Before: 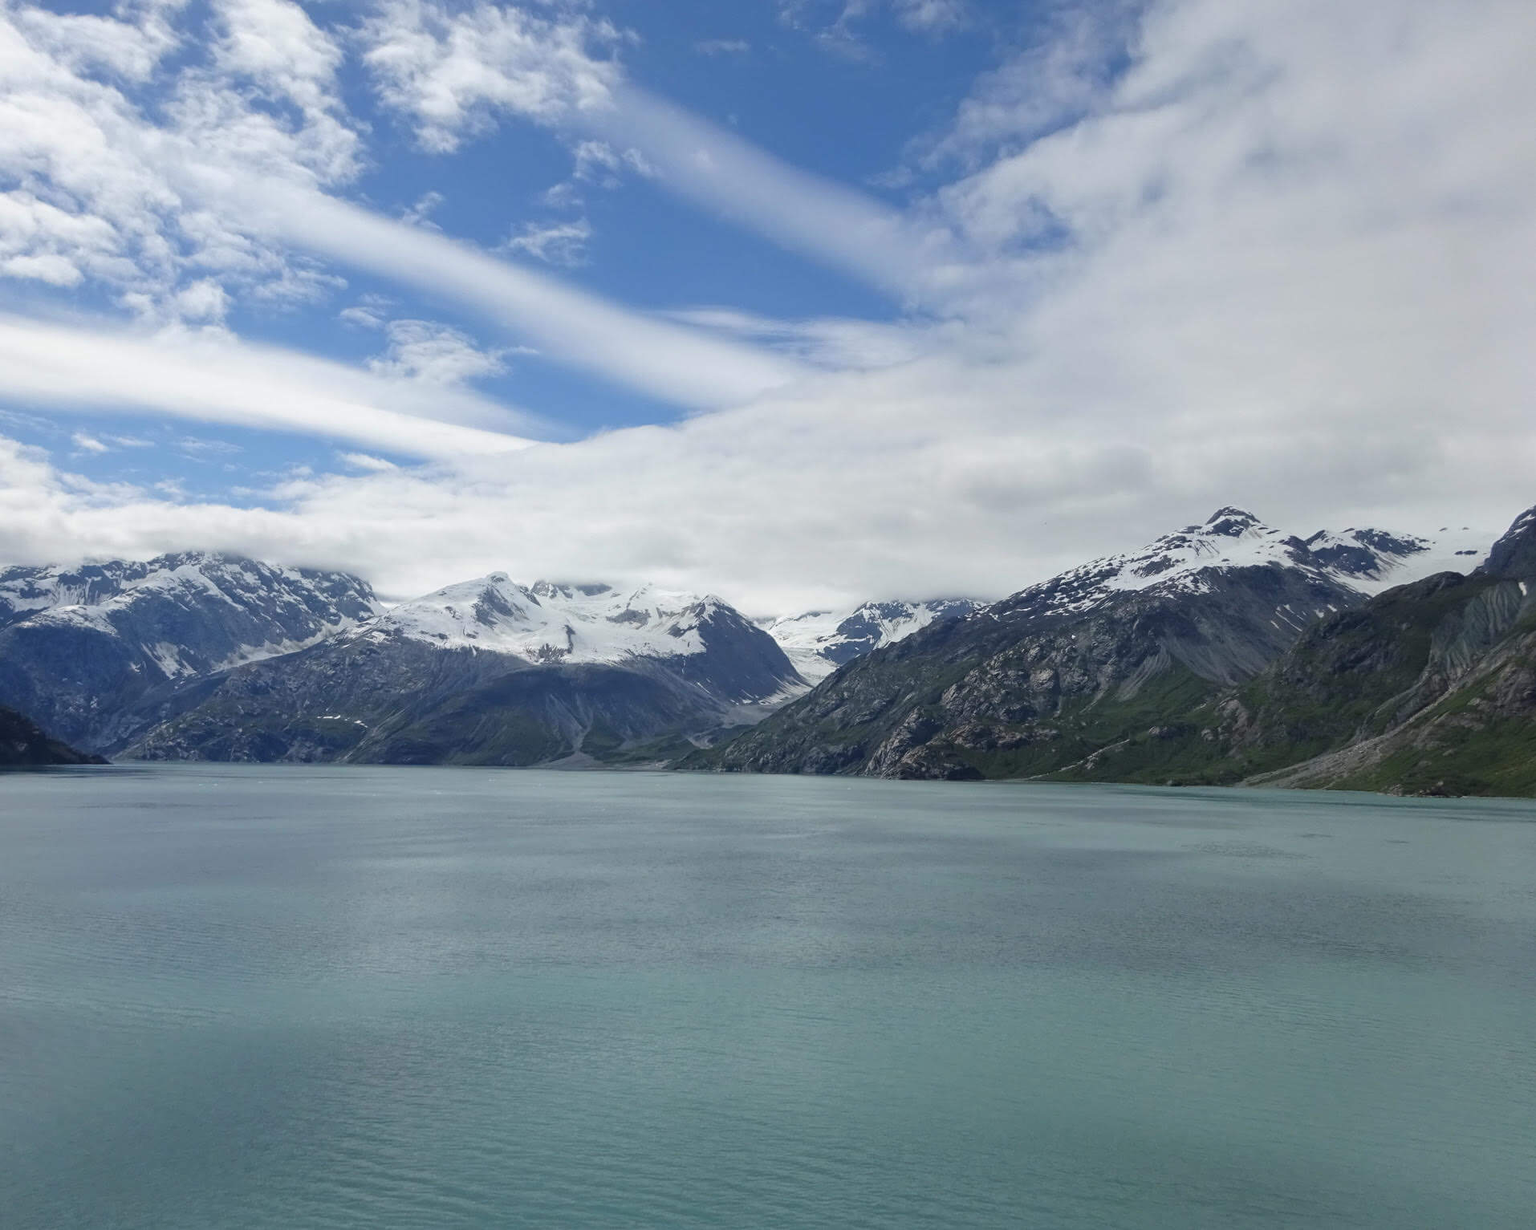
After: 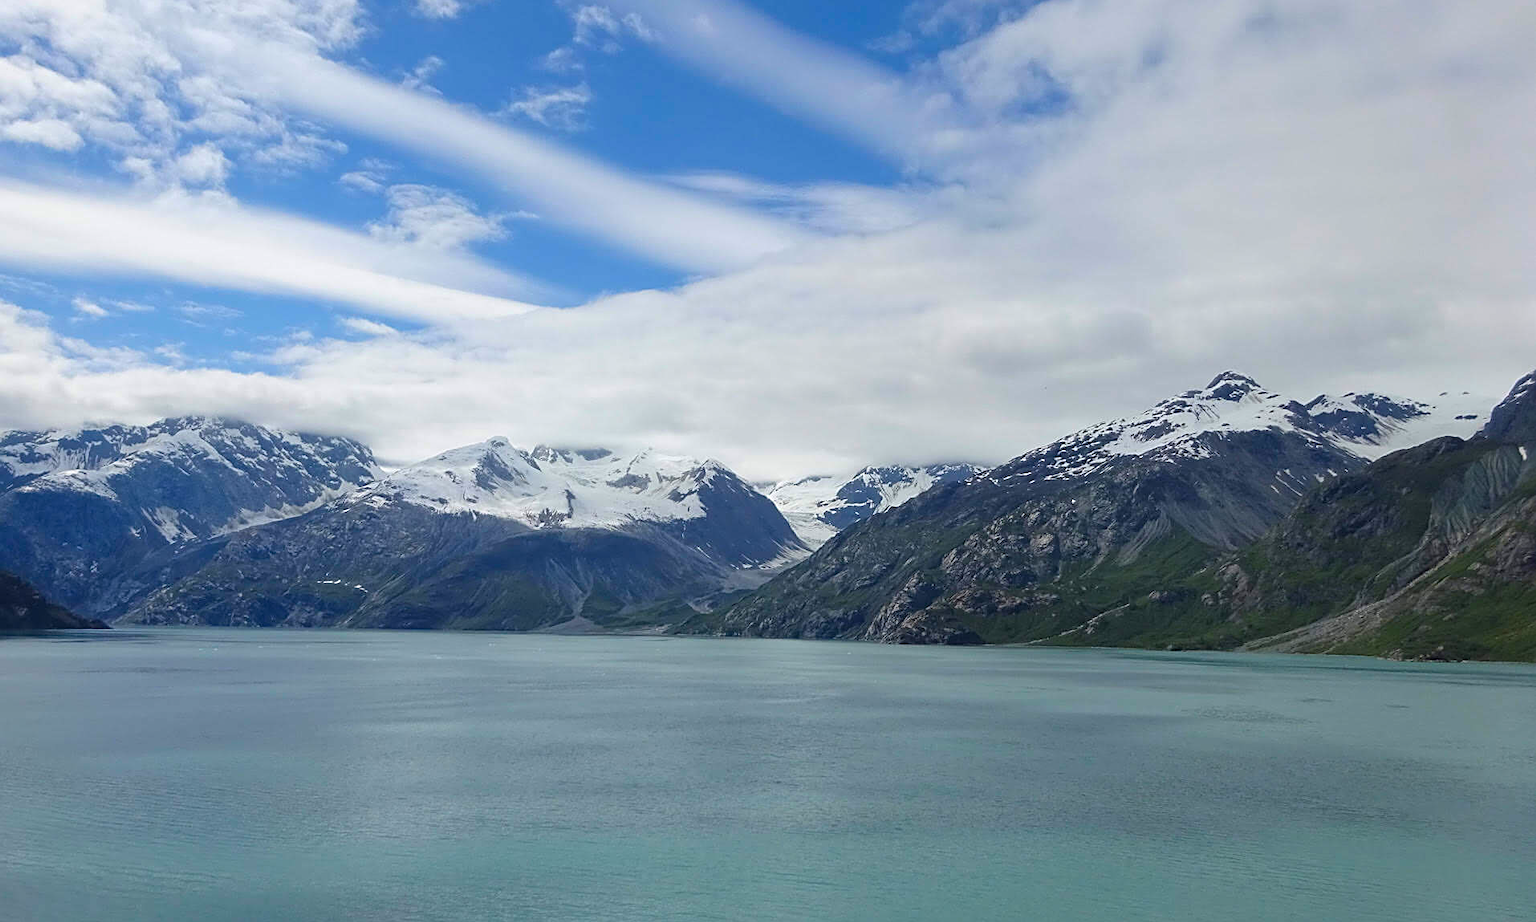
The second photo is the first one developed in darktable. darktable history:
color balance rgb: perceptual saturation grading › global saturation 30%, global vibrance 20%
crop: top 11.038%, bottom 13.962%
sharpen: on, module defaults
